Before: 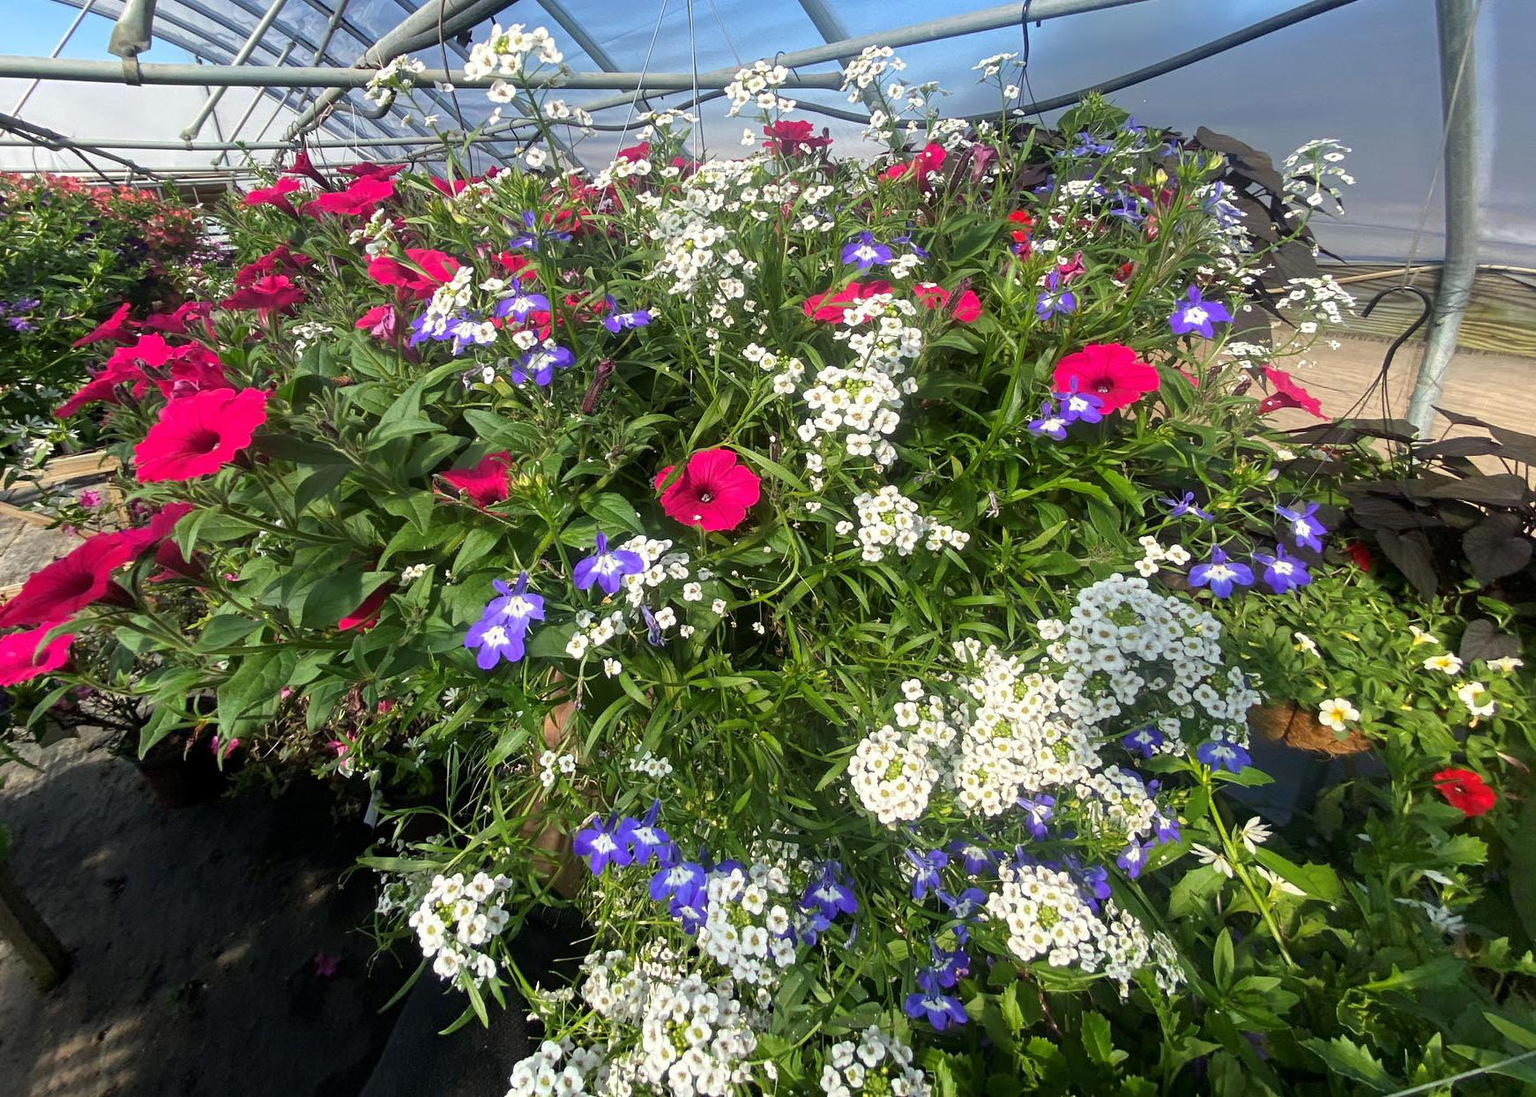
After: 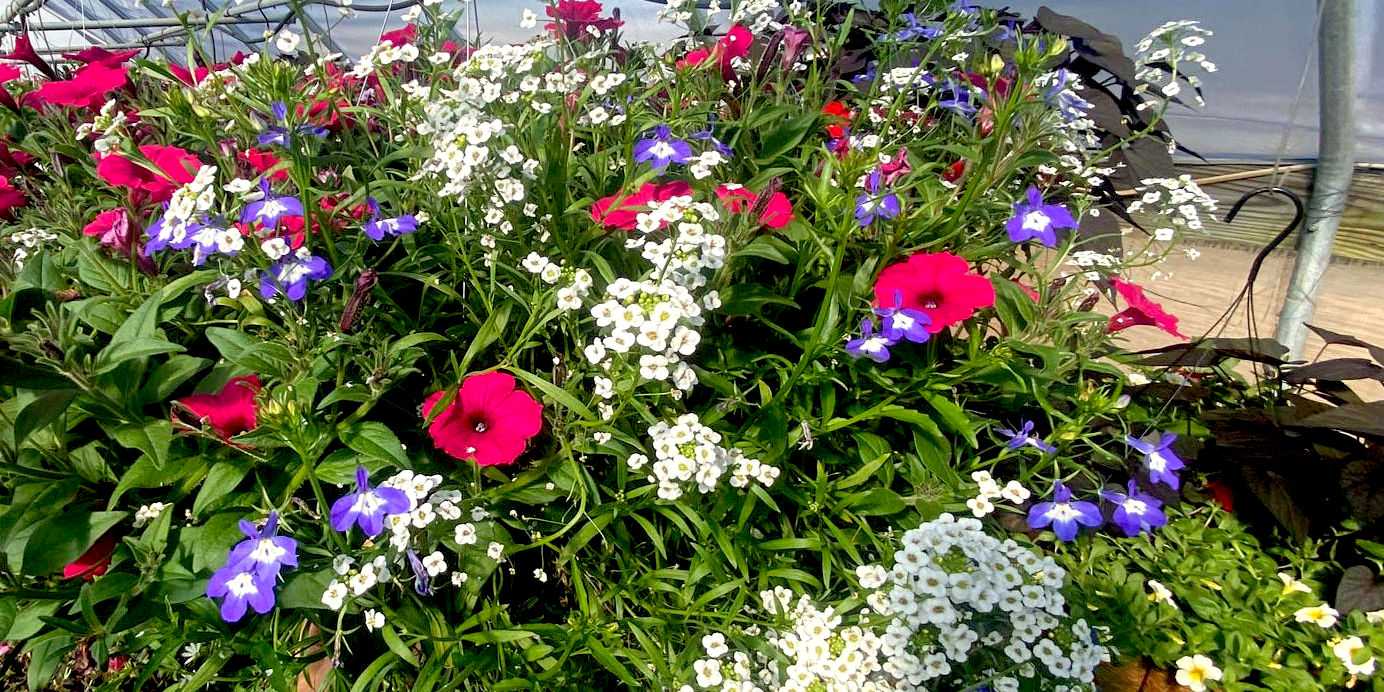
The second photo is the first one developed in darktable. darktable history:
crop: left 18.38%, top 11.092%, right 2.134%, bottom 33.217%
exposure: black level correction 0.025, exposure 0.182 EV, compensate highlight preservation false
